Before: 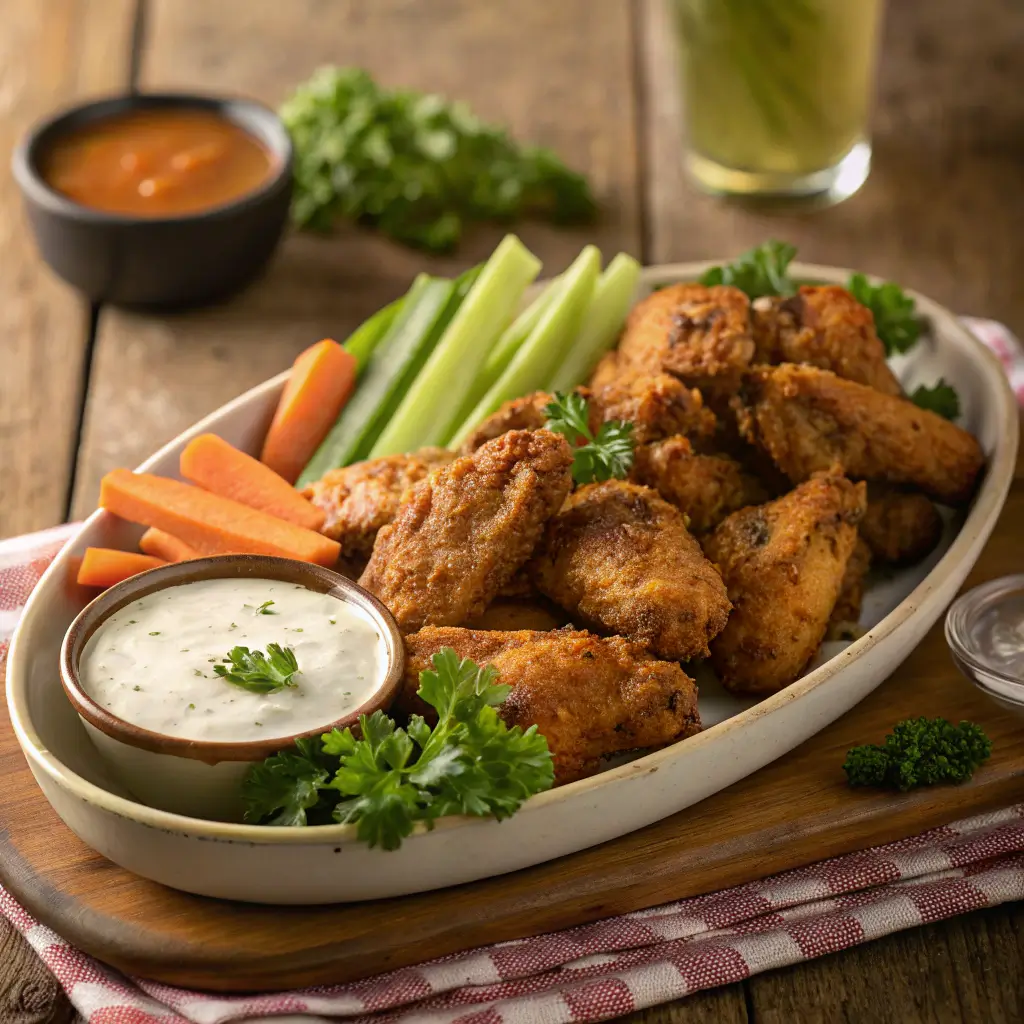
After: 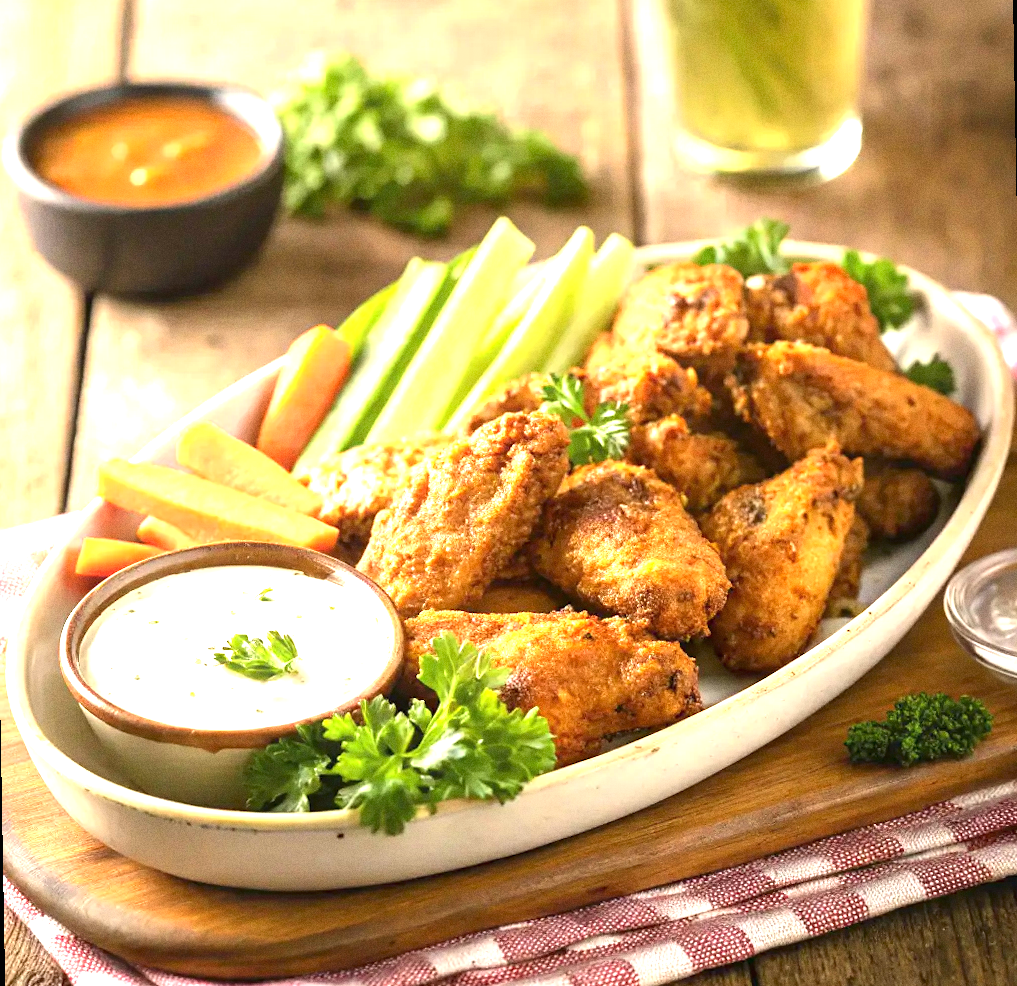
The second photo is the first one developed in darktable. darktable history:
rotate and perspective: rotation -1°, crop left 0.011, crop right 0.989, crop top 0.025, crop bottom 0.975
grain: coarseness 0.09 ISO
exposure: black level correction 0, exposure 1.9 EV, compensate highlight preservation false
crop: top 0.05%, bottom 0.098%
